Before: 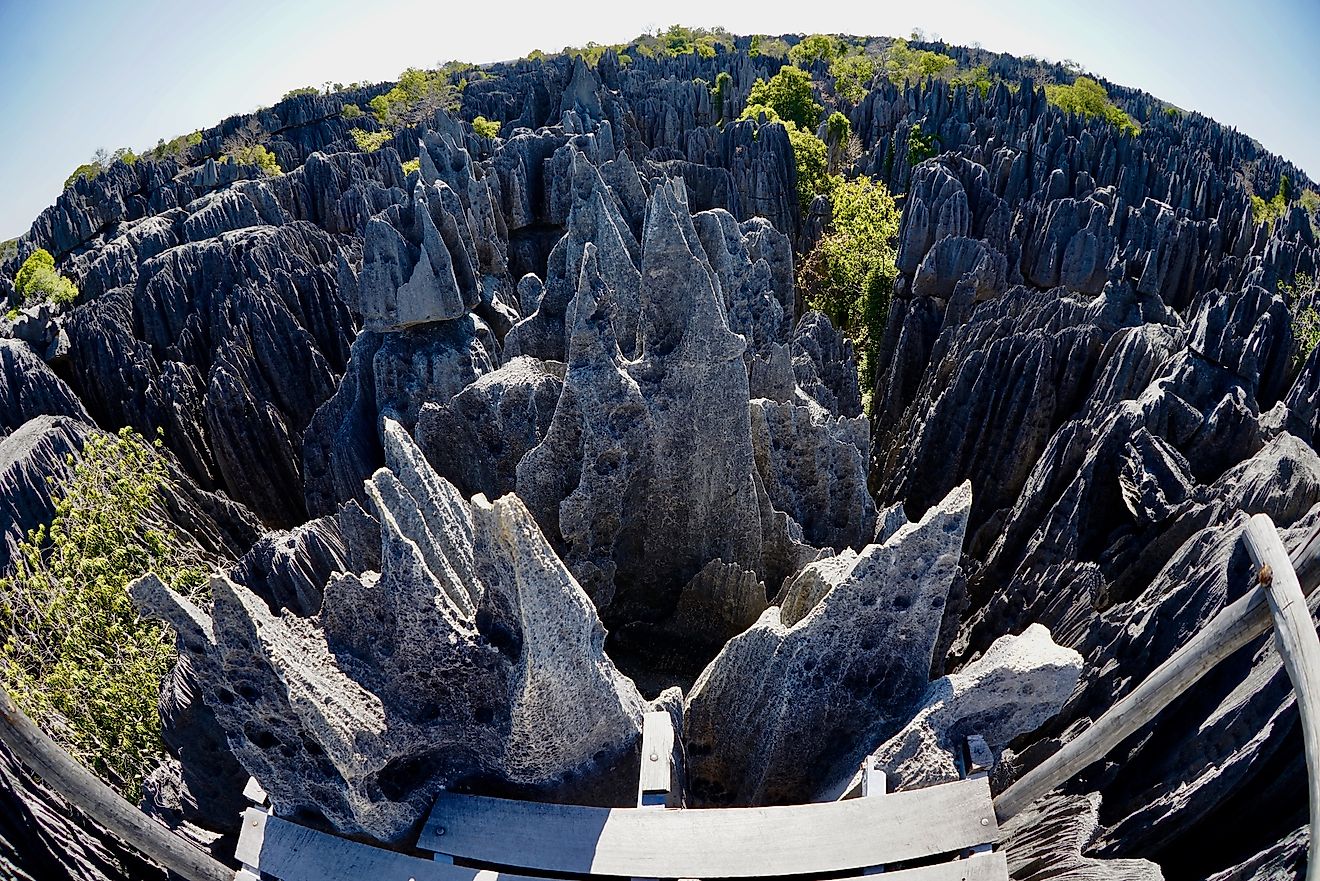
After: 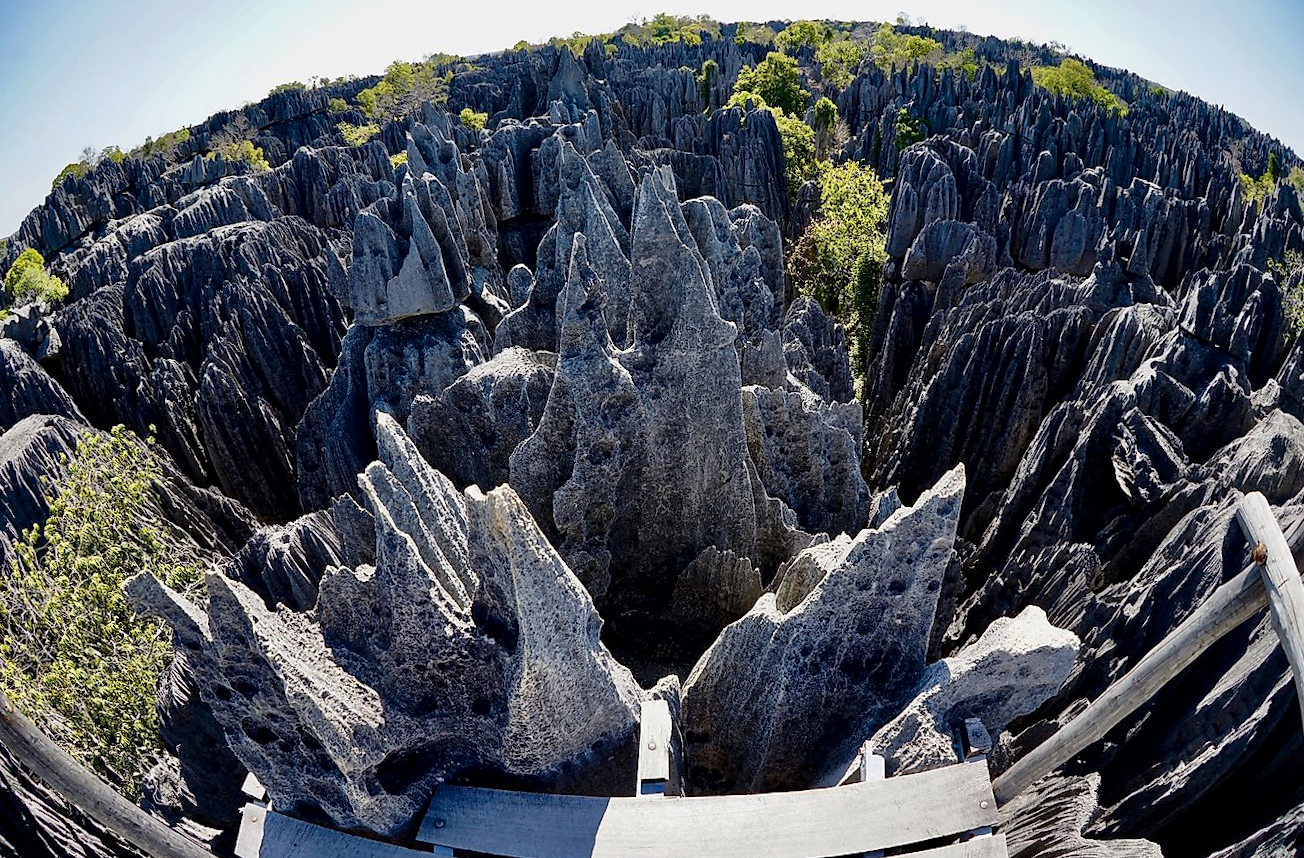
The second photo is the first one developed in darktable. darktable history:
rotate and perspective: rotation -1°, crop left 0.011, crop right 0.989, crop top 0.025, crop bottom 0.975
local contrast: mode bilateral grid, contrast 20, coarseness 50, detail 130%, midtone range 0.2
